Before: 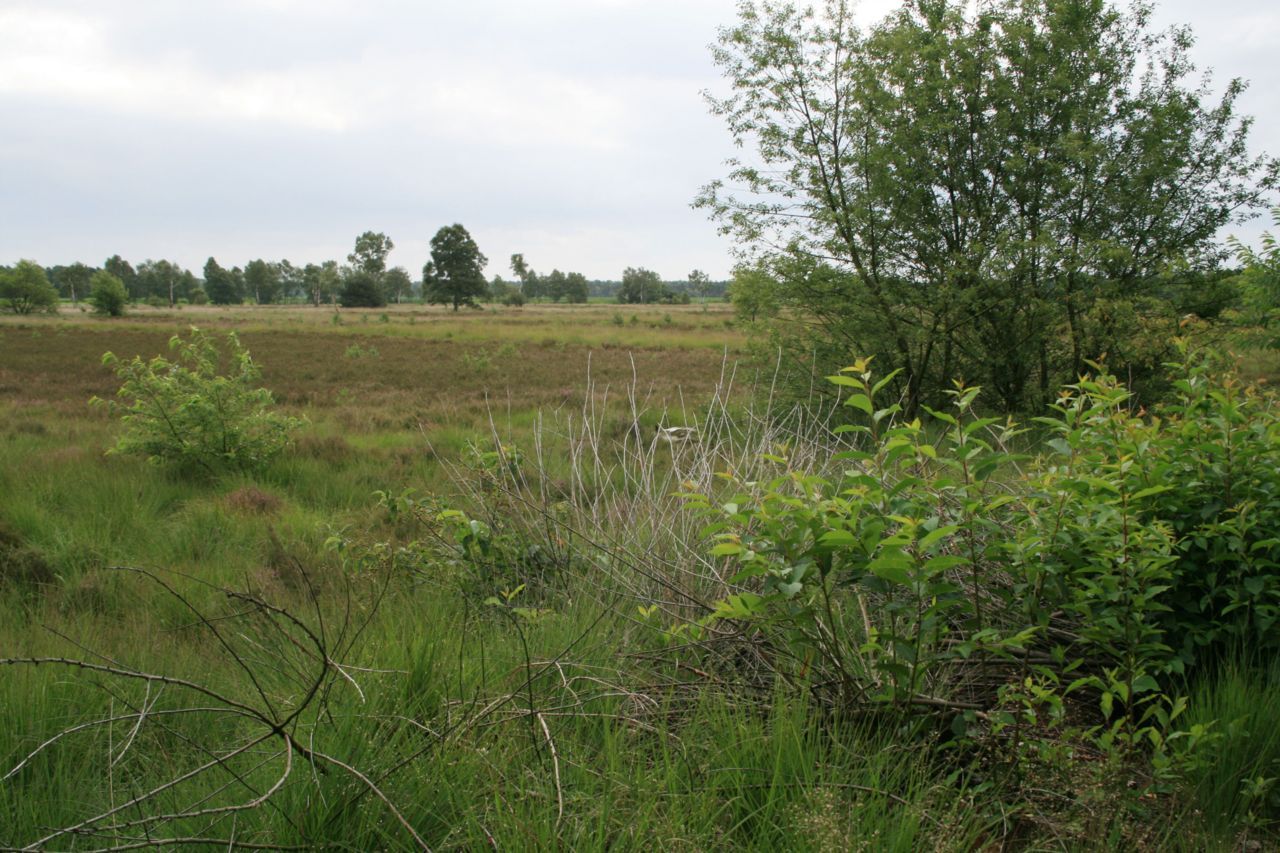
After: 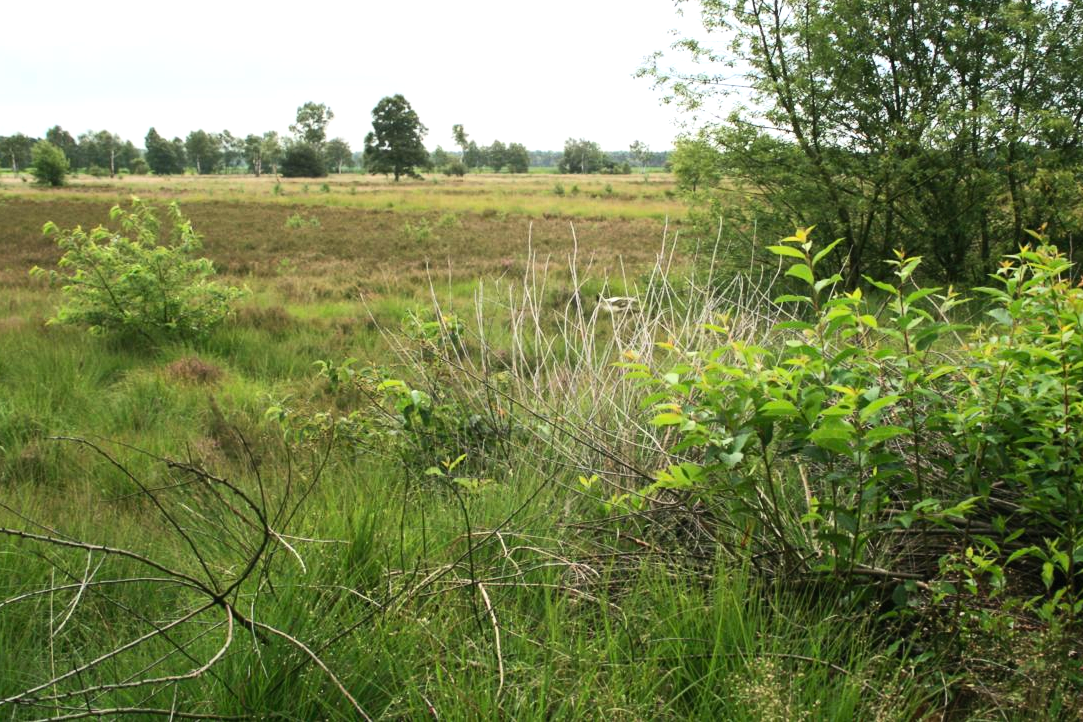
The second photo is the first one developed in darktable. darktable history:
crop and rotate: left 4.673%, top 15.322%, right 10.696%
tone equalizer: -8 EV -0.442 EV, -7 EV -0.363 EV, -6 EV -0.33 EV, -5 EV -0.221 EV, -3 EV 0.25 EV, -2 EV 0.332 EV, -1 EV 0.384 EV, +0 EV 0.432 EV, edges refinement/feathering 500, mask exposure compensation -1.57 EV, preserve details no
exposure: exposure 0.262 EV, compensate highlight preservation false
contrast brightness saturation: contrast 0.196, brightness 0.159, saturation 0.224
